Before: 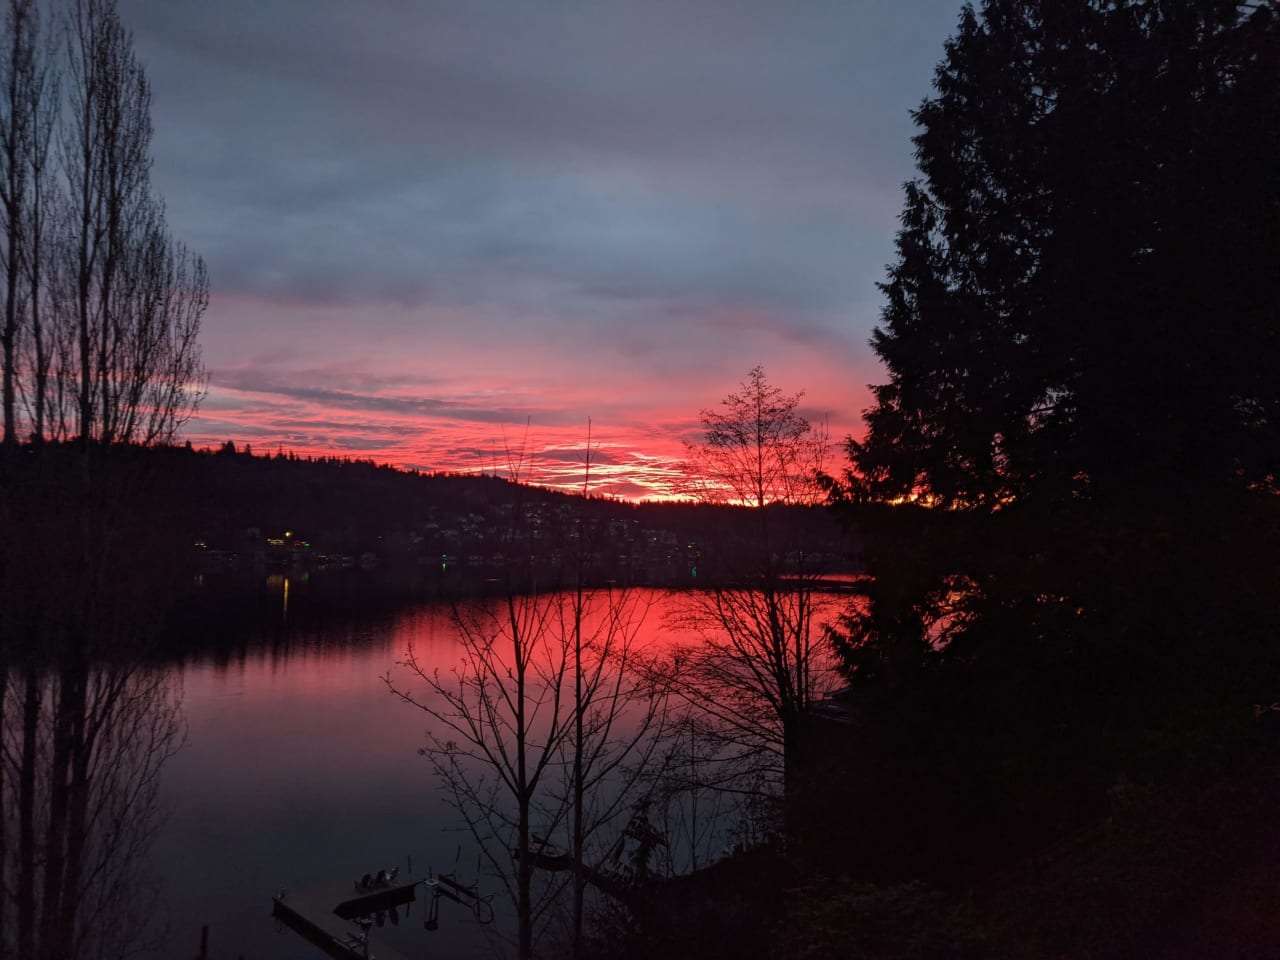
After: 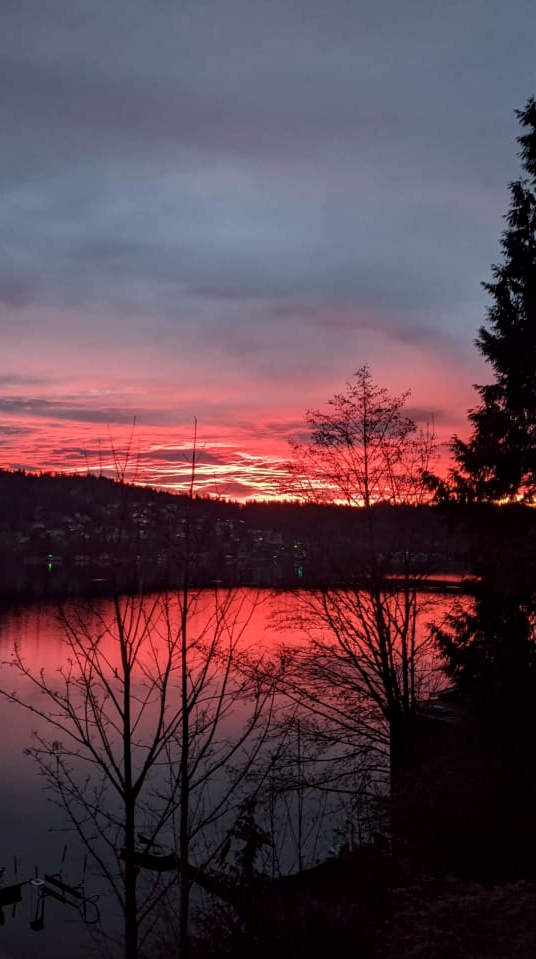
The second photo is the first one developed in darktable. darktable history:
local contrast: detail 130%
crop: left 30.836%, right 27.285%
